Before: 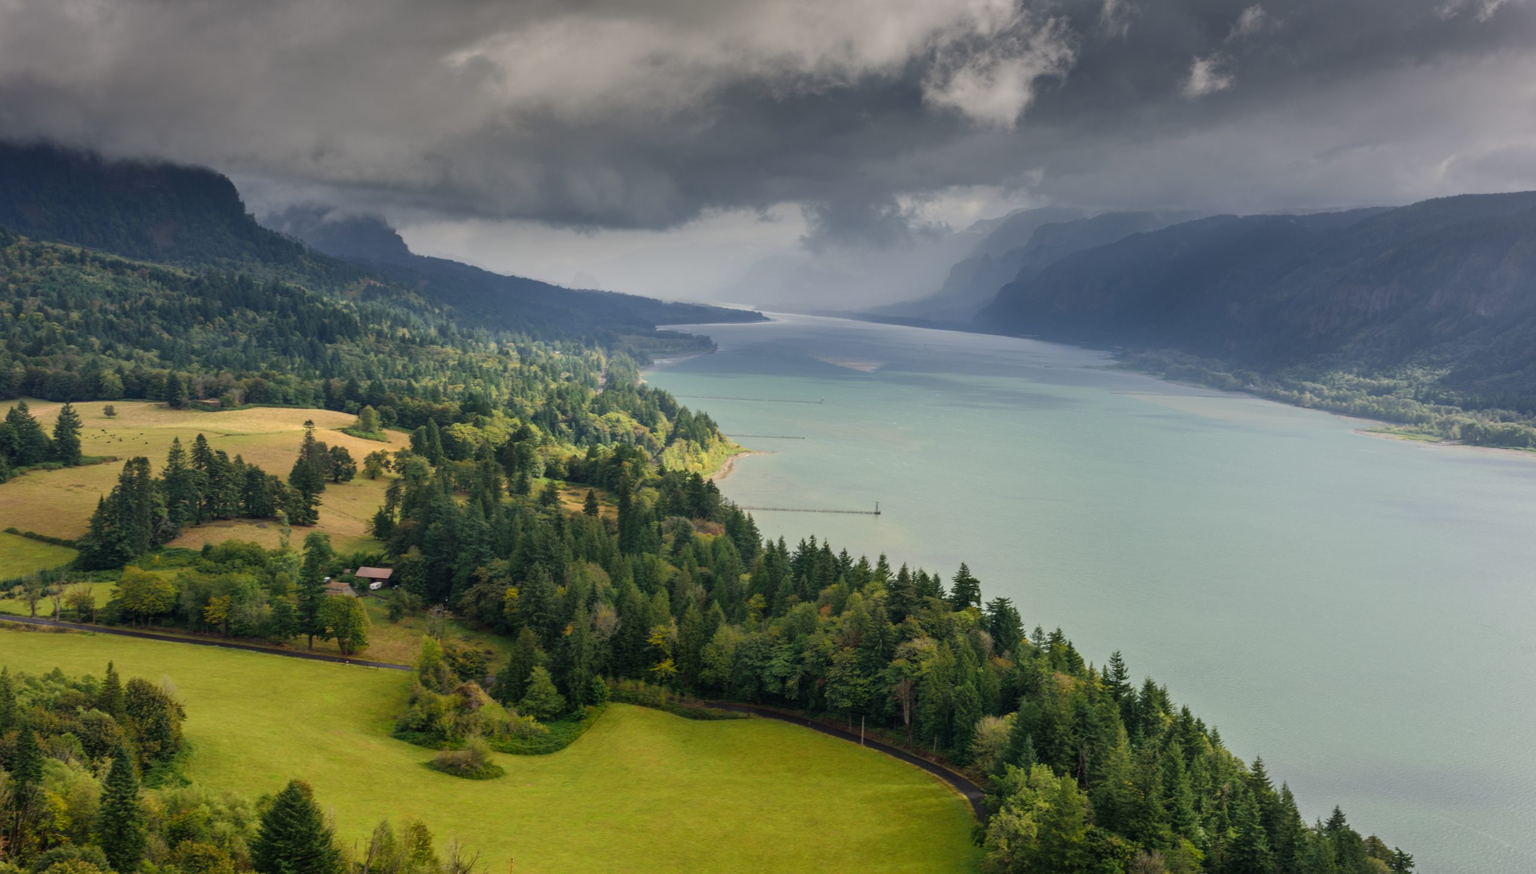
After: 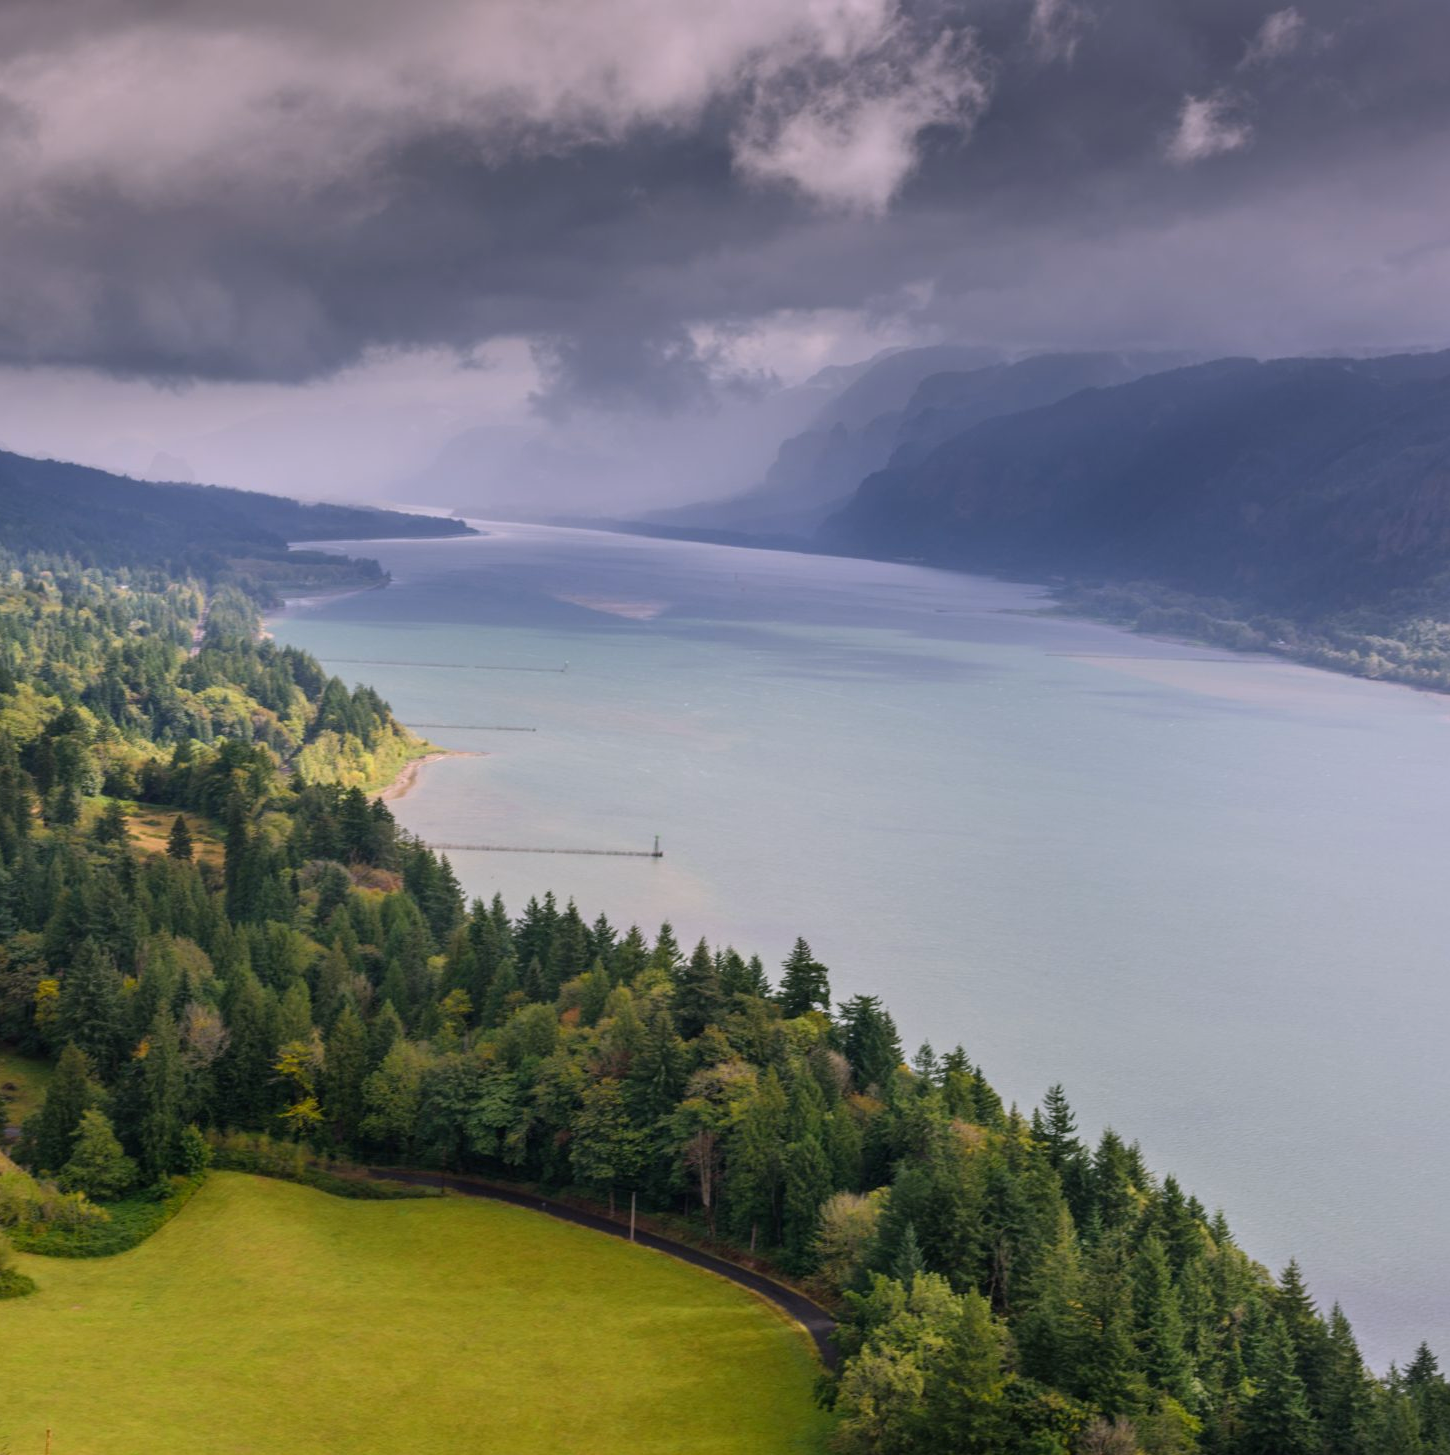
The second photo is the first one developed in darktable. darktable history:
white balance: red 1.066, blue 1.119
crop: left 31.458%, top 0%, right 11.876%
